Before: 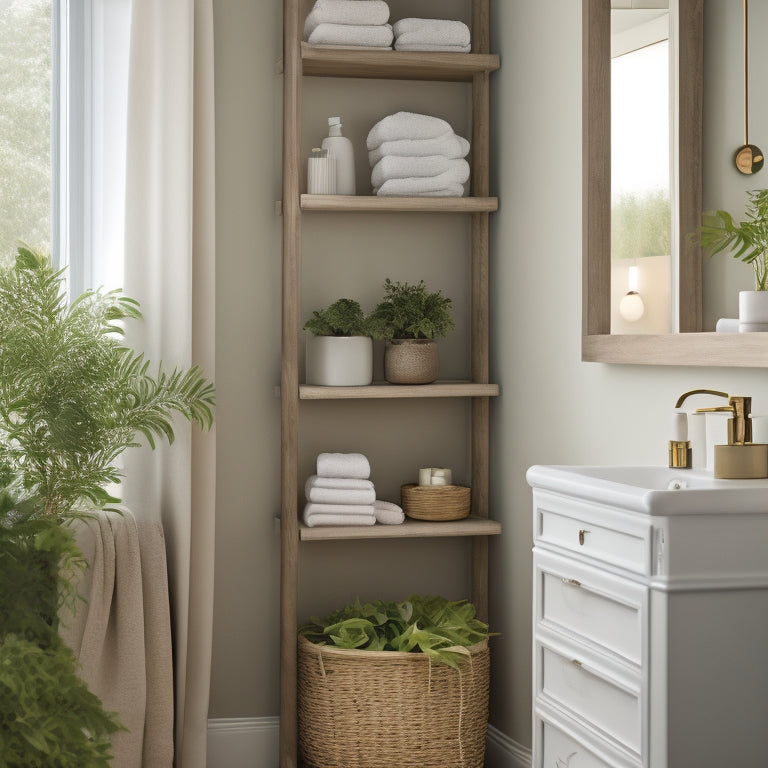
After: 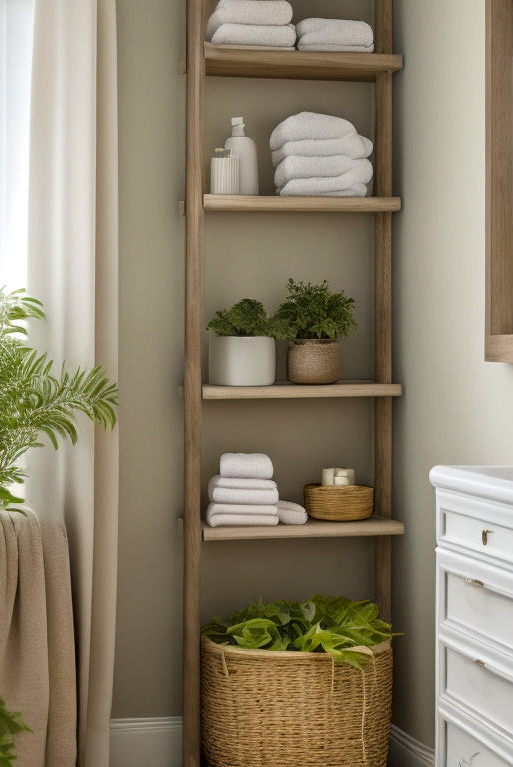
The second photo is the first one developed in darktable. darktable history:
color balance rgb: linear chroma grading › global chroma 14.481%, perceptual saturation grading › global saturation 17.718%
crop and rotate: left 12.708%, right 20.409%
local contrast: on, module defaults
